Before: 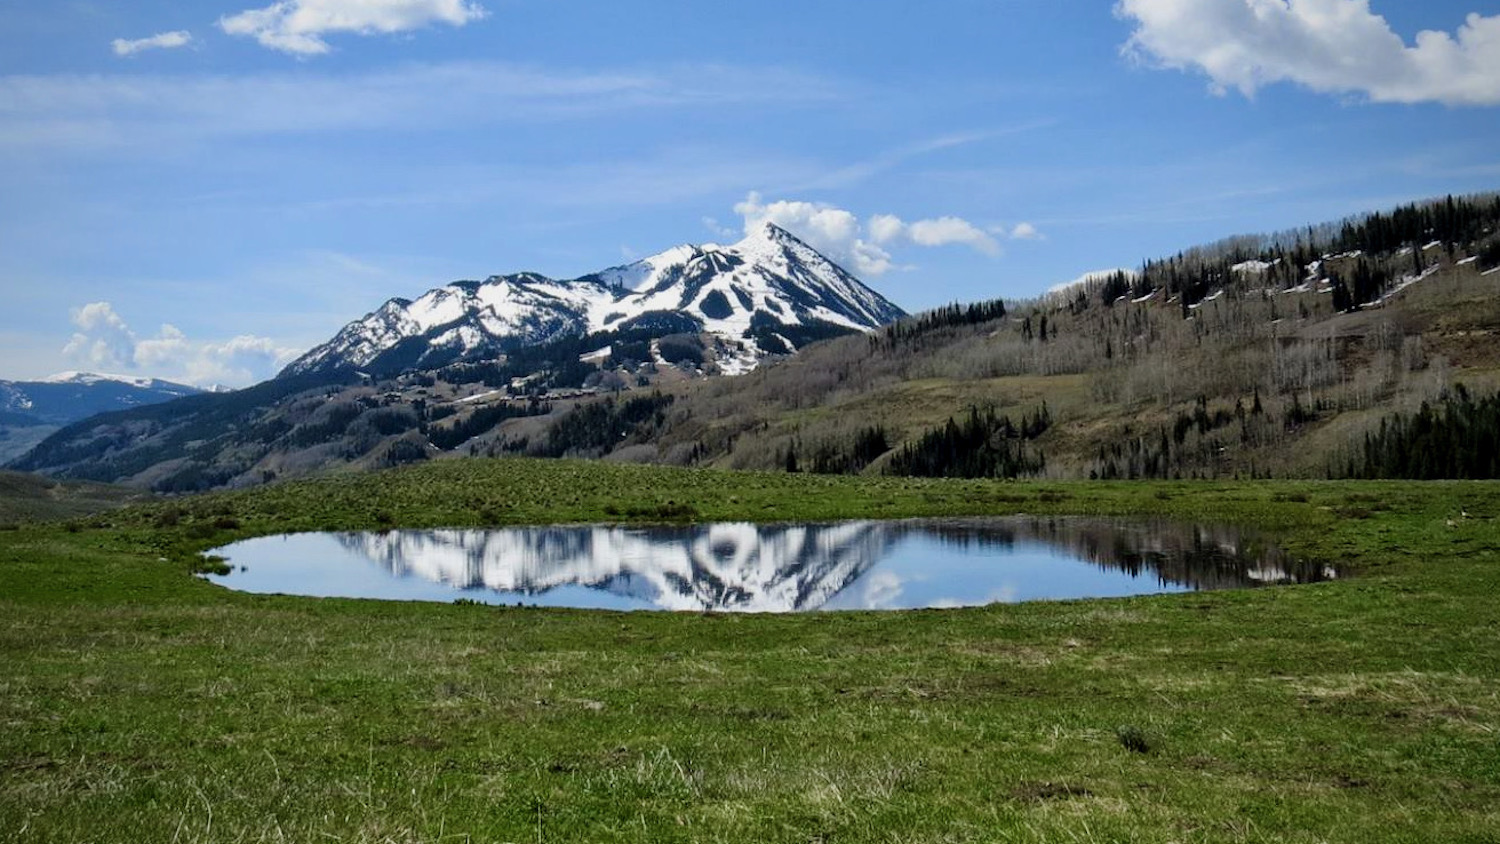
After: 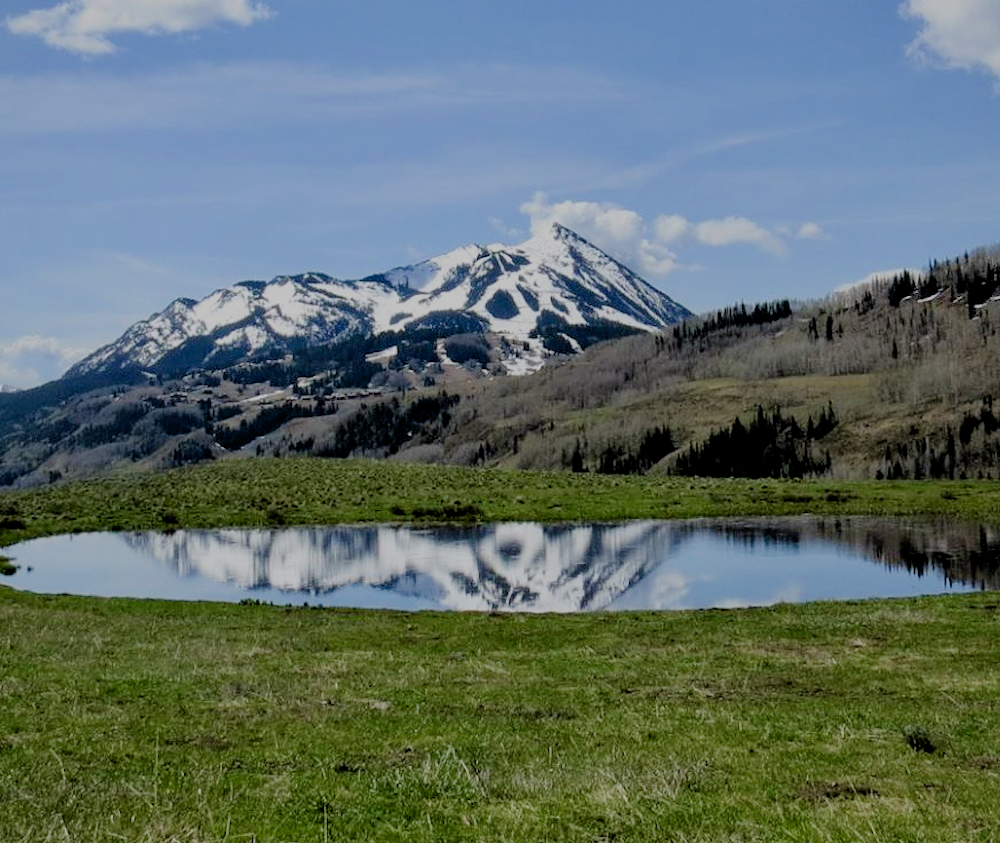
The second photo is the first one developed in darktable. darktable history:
crop and rotate: left 14.285%, right 19.027%
filmic rgb: black relative exposure -8.75 EV, white relative exposure 4.98 EV, target black luminance 0%, hardness 3.78, latitude 65.48%, contrast 0.828, shadows ↔ highlights balance 19.44%
